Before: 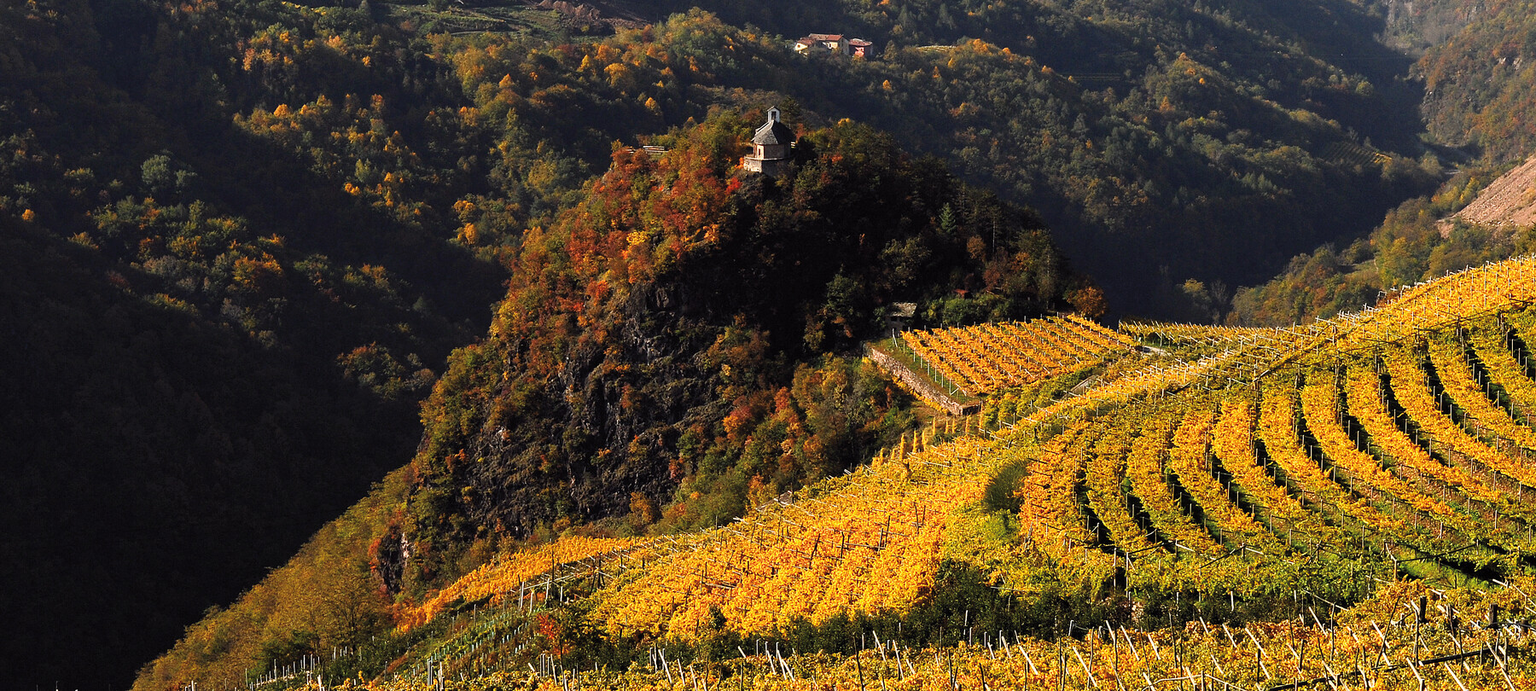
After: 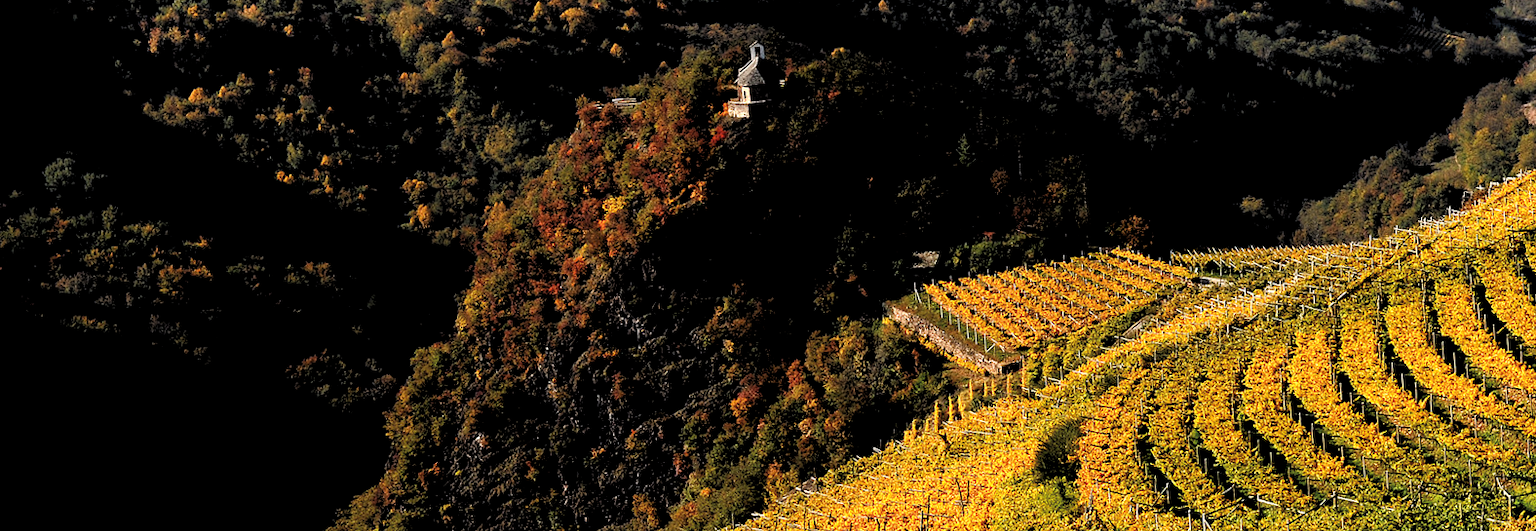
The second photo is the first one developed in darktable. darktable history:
crop: left 2.737%, top 7.287%, right 3.421%, bottom 20.179%
rotate and perspective: rotation -5°, crop left 0.05, crop right 0.952, crop top 0.11, crop bottom 0.89
rgb levels: levels [[0.034, 0.472, 0.904], [0, 0.5, 1], [0, 0.5, 1]]
